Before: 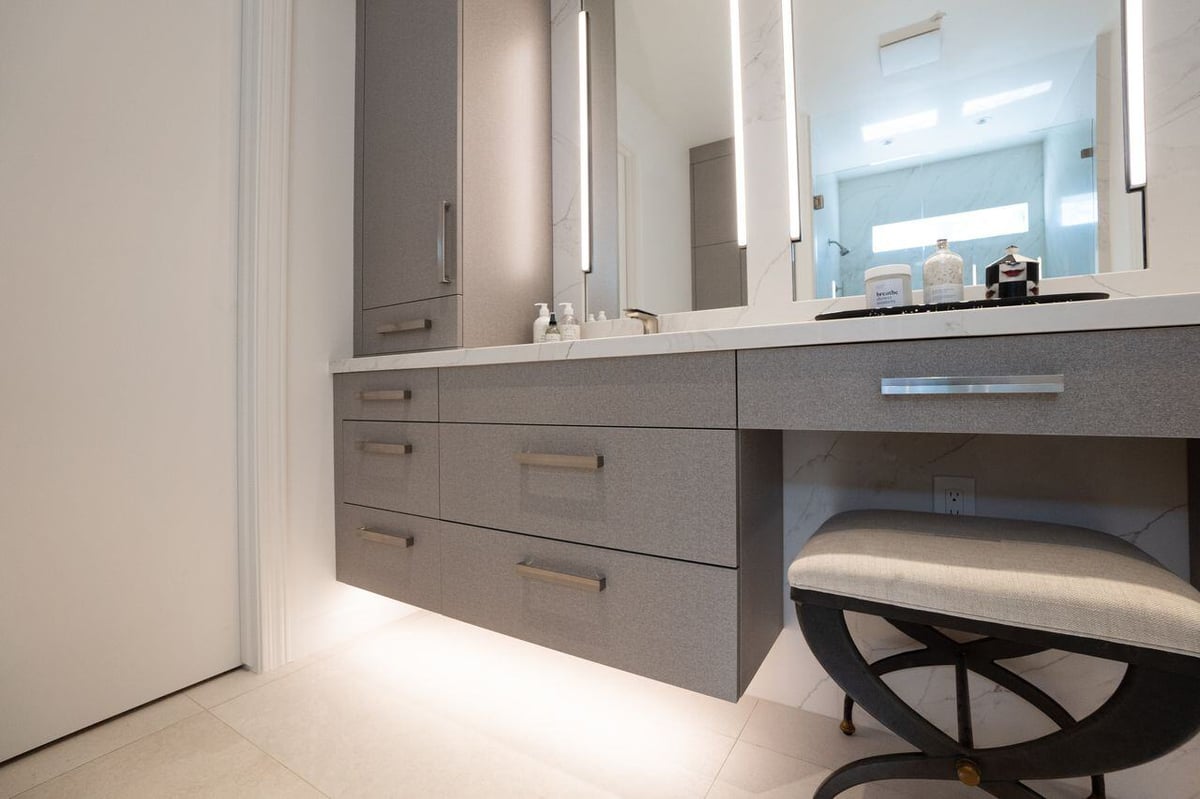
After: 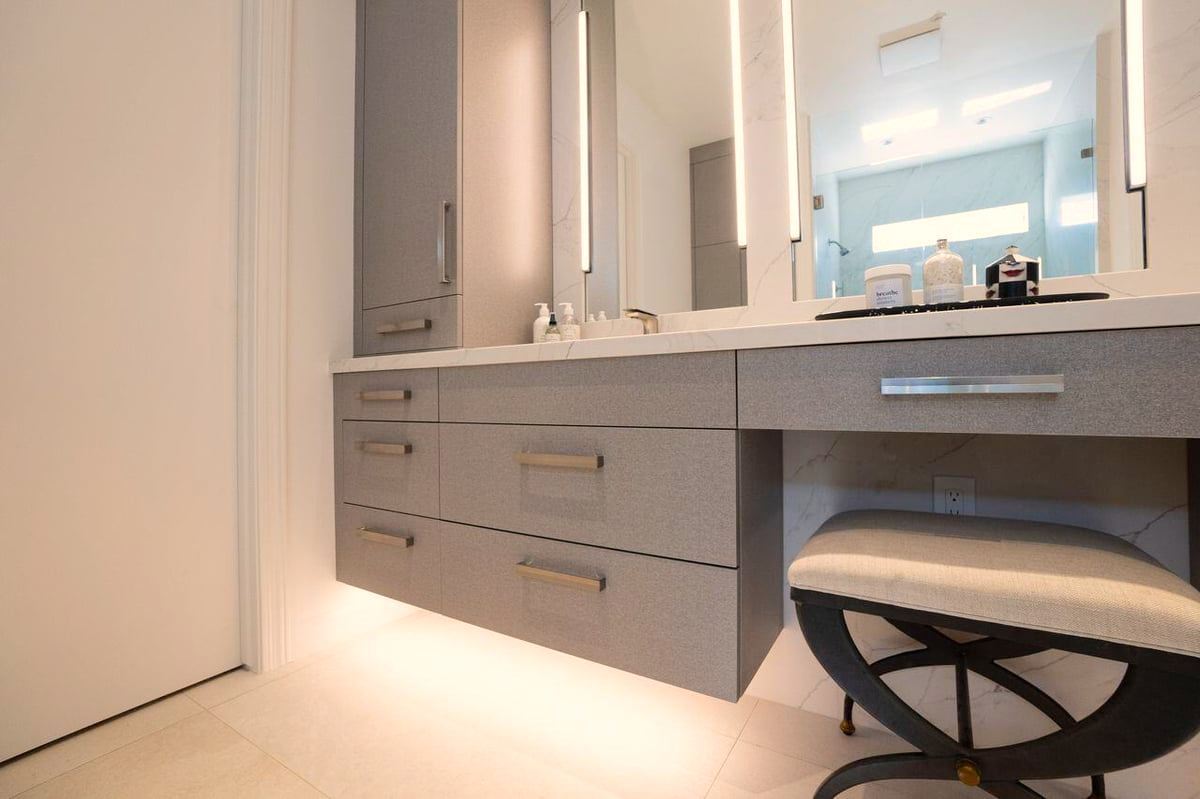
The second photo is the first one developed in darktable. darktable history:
color balance rgb: highlights gain › chroma 2.936%, highlights gain › hue 62.66°, perceptual saturation grading › global saturation 25.395%, perceptual brilliance grading › mid-tones 9.47%, perceptual brilliance grading › shadows 14.727%
shadows and highlights: shadows 13.25, white point adjustment 1.25, highlights -1.07, shadows color adjustment 97.67%, soften with gaussian
